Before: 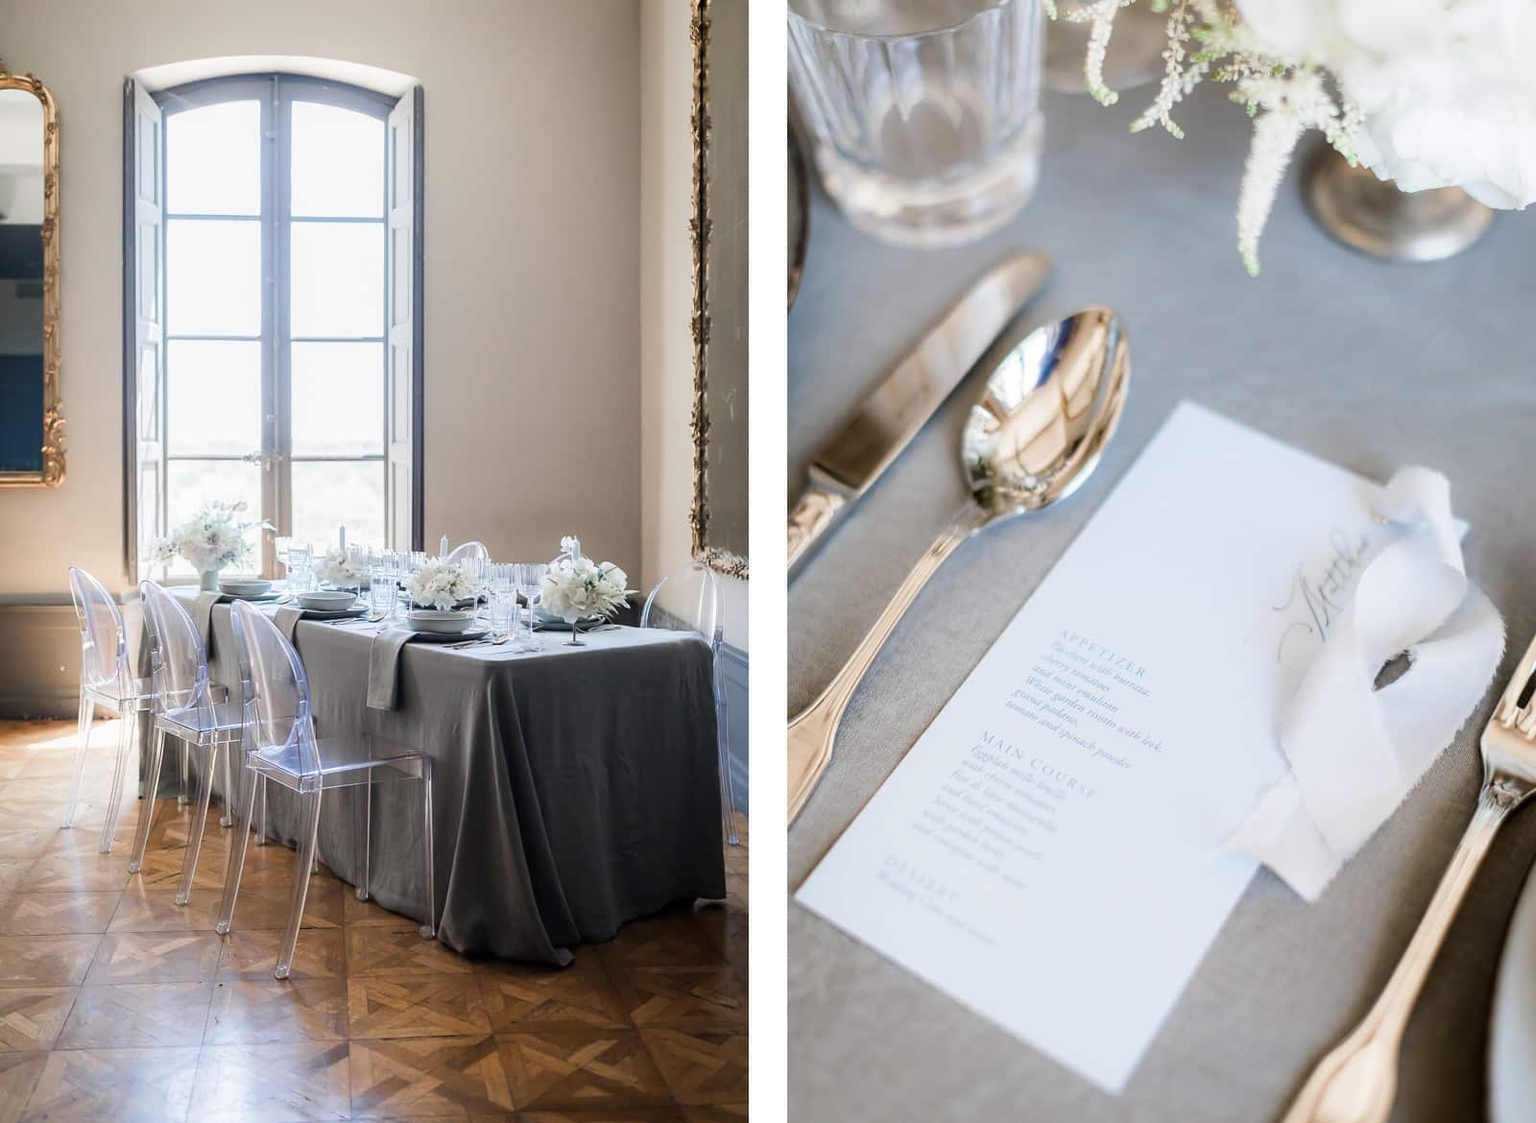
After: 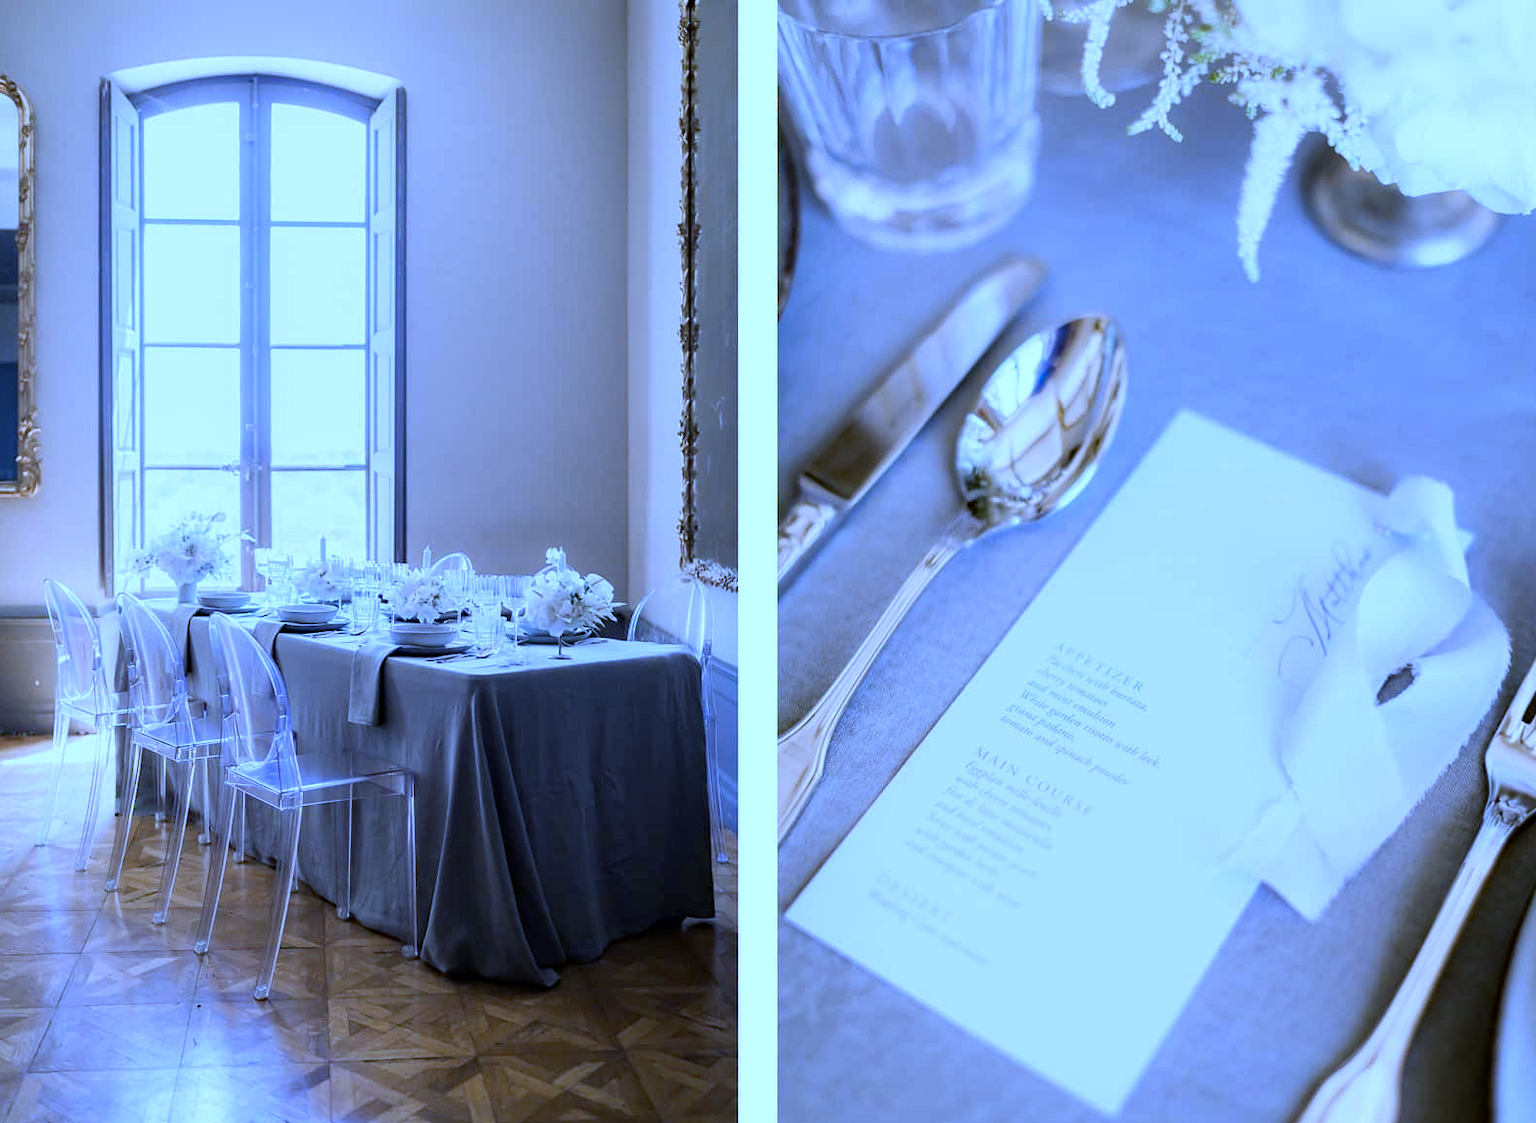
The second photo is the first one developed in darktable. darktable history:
crop: left 1.743%, right 0.268%, bottom 2.011%
haze removal: compatibility mode true, adaptive false
white balance: red 0.766, blue 1.537
